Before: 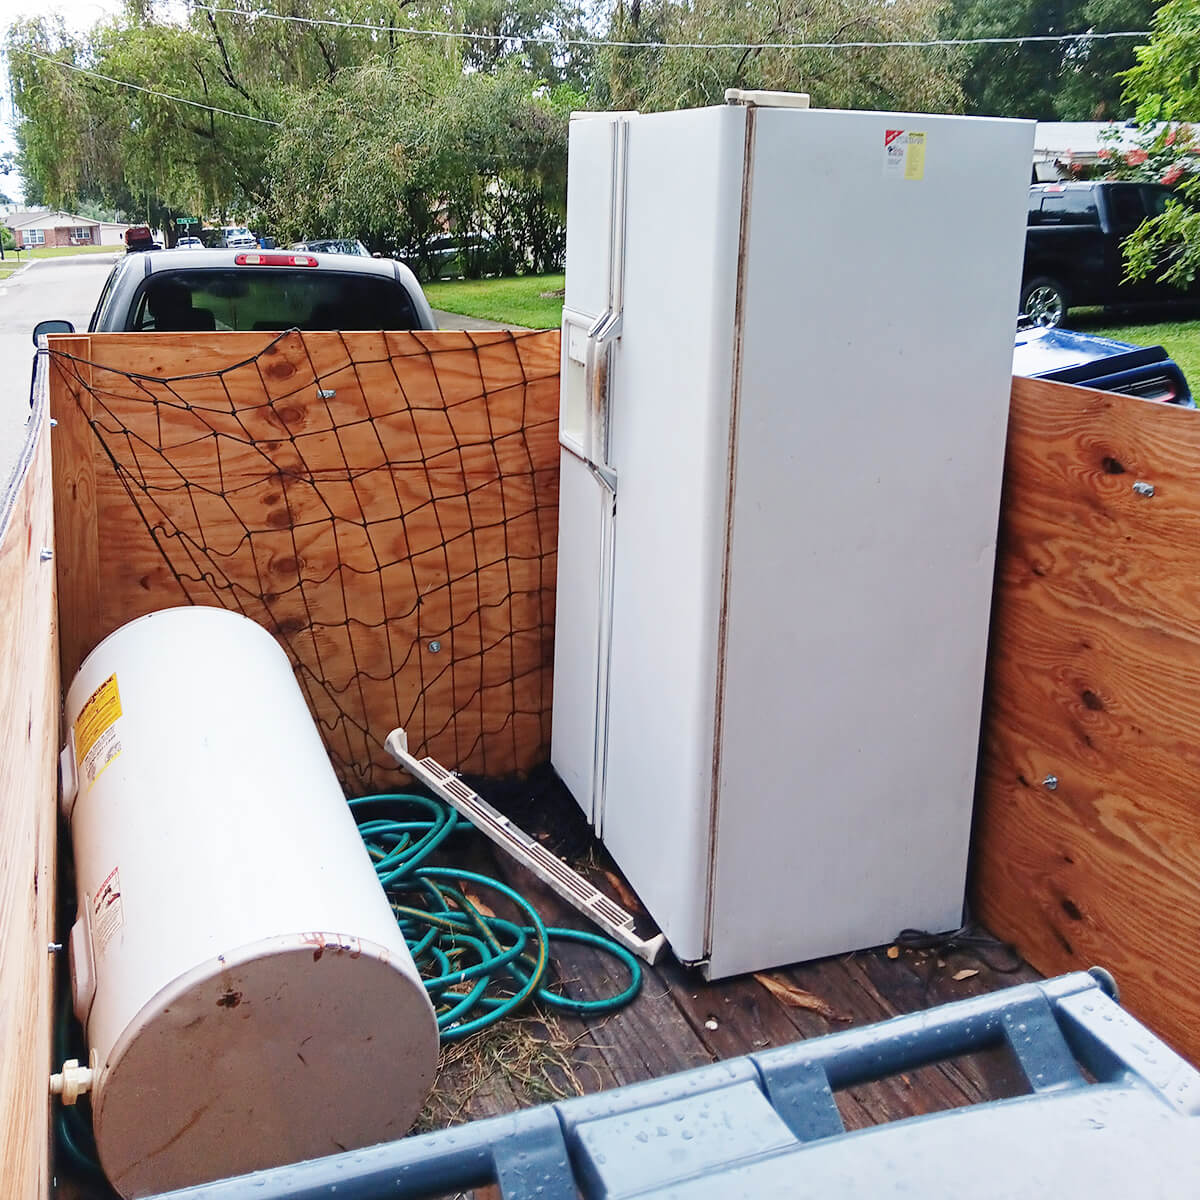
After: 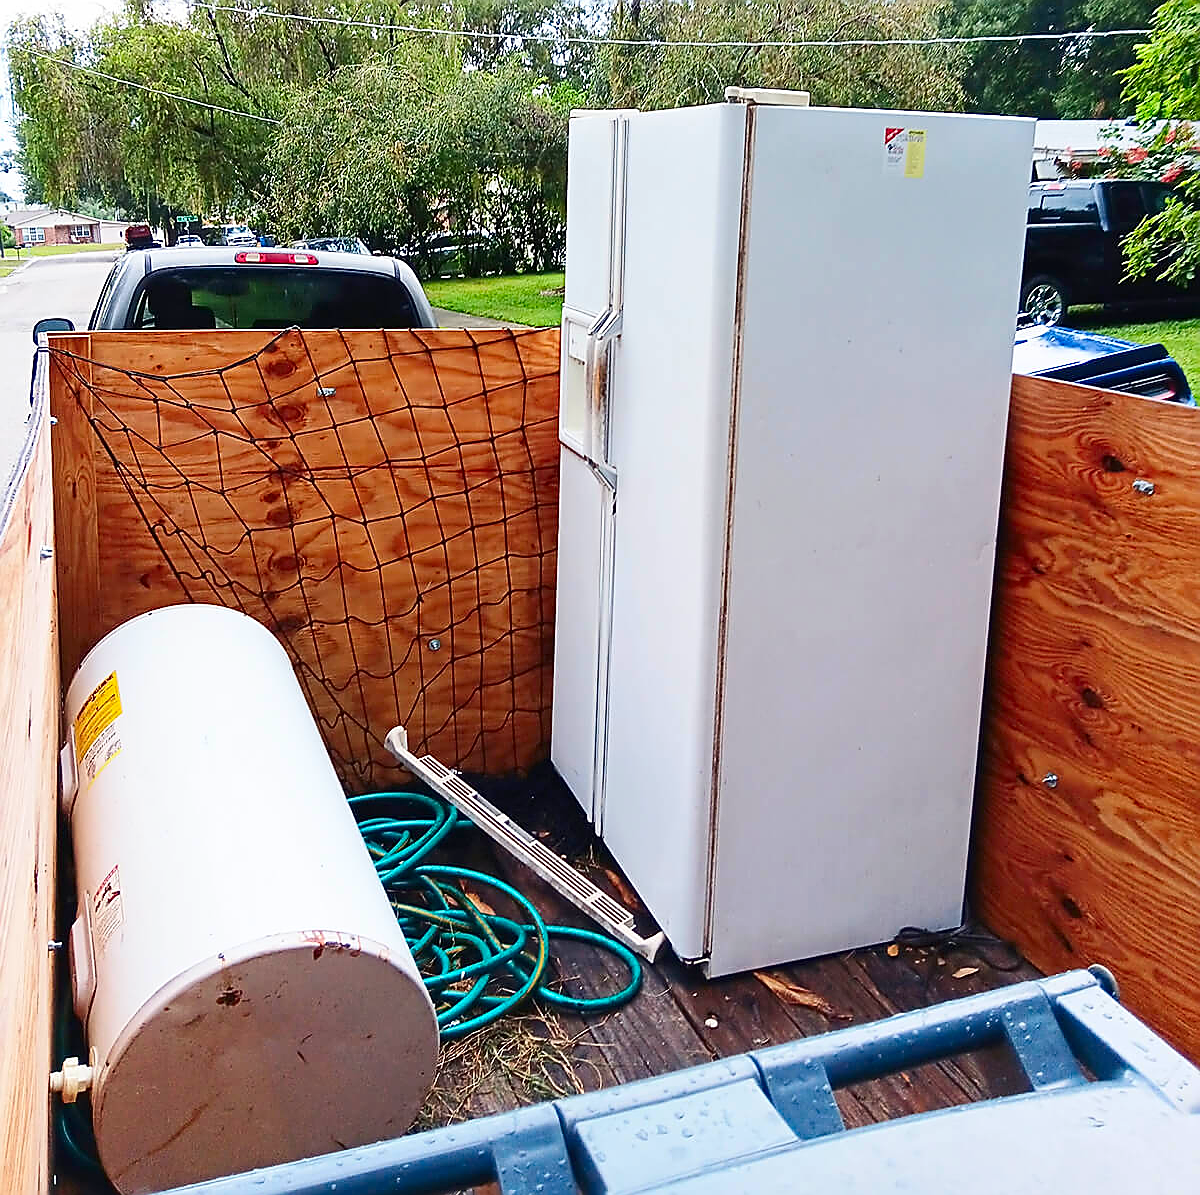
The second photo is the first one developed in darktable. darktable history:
contrast brightness saturation: contrast 0.156, saturation 0.325
sharpen: radius 1.389, amount 1.263, threshold 0.655
crop: top 0.243%, bottom 0.141%
